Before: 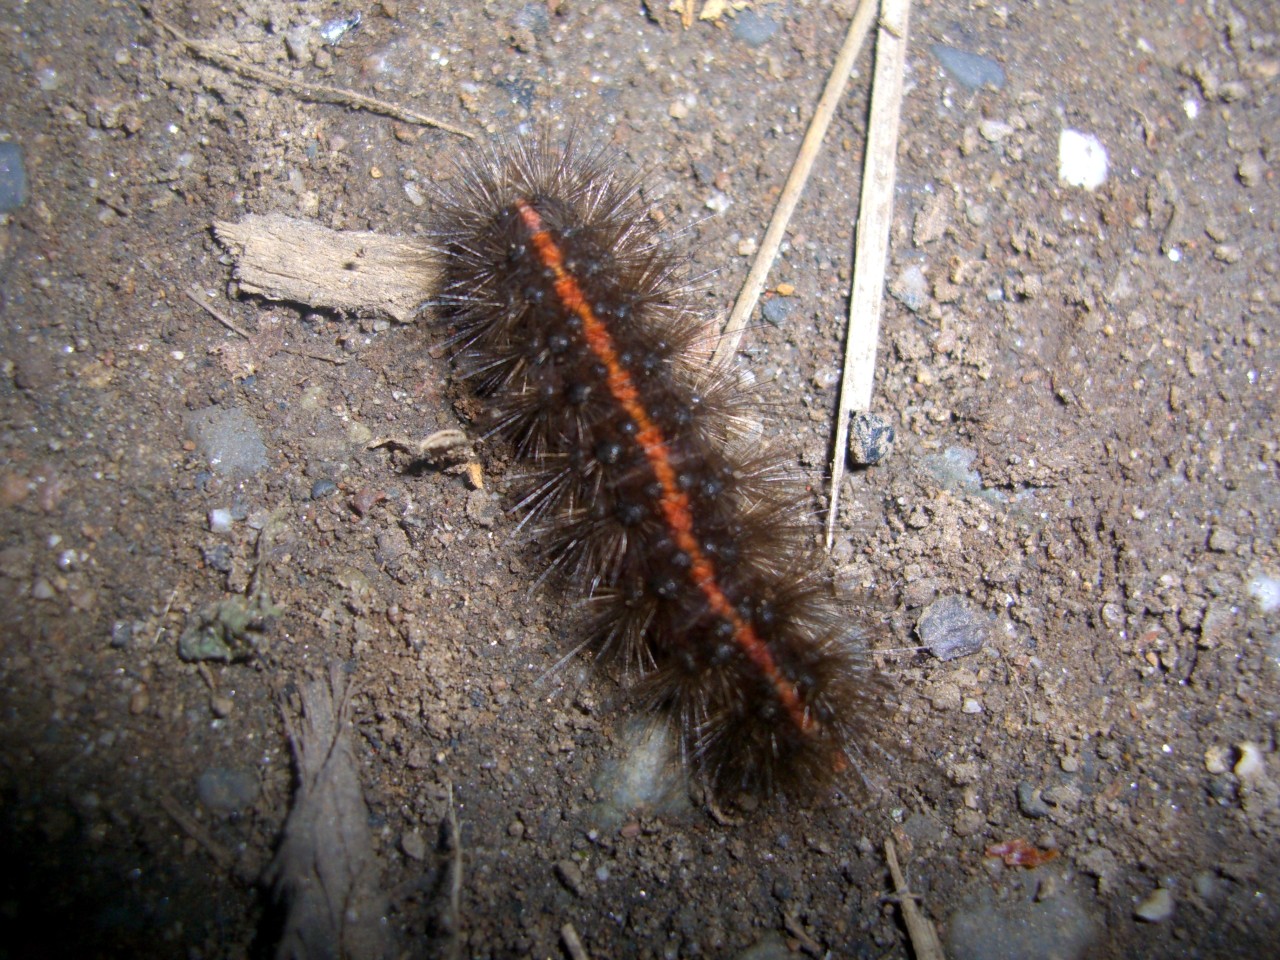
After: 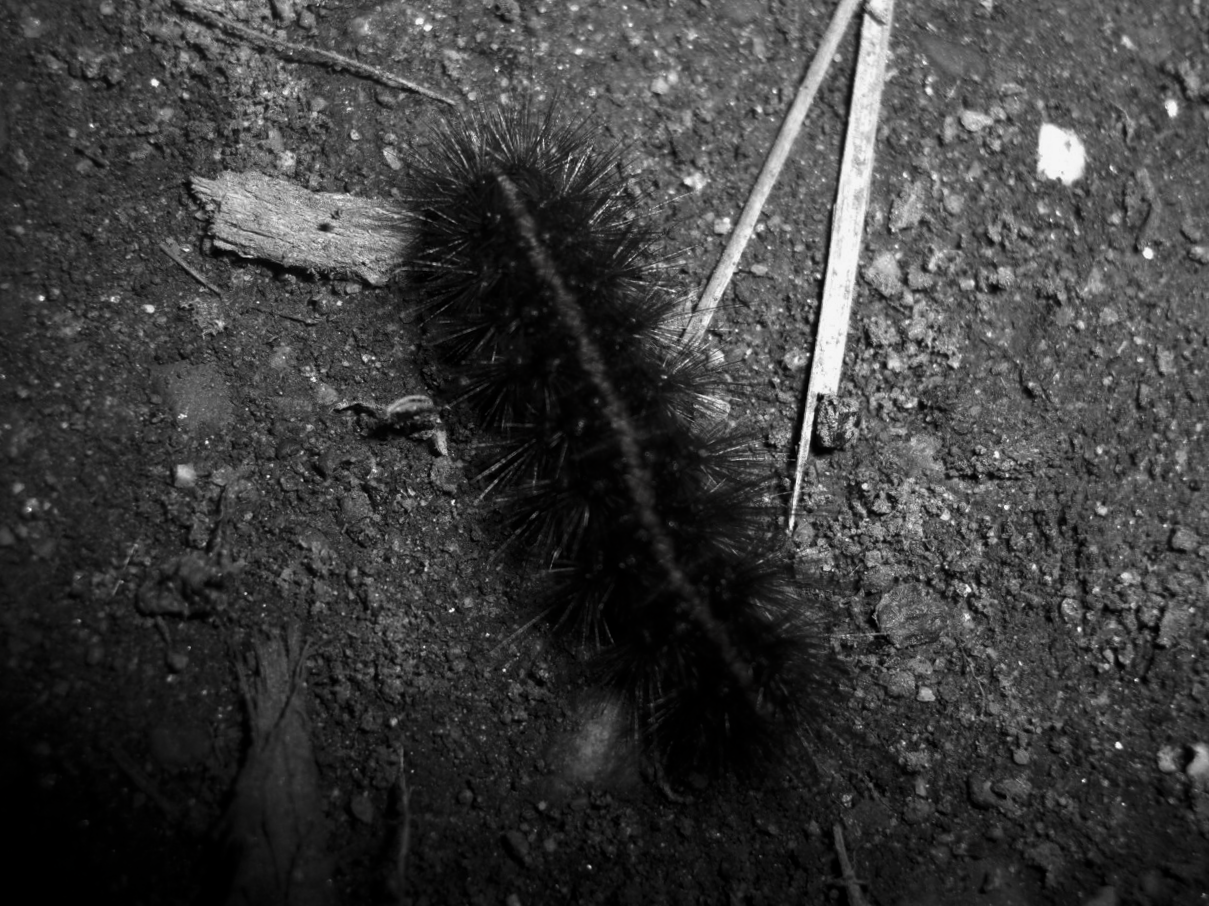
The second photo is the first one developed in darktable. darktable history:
contrast brightness saturation: contrast -0.03, brightness -0.605, saturation -0.988
crop and rotate: angle -2.57°
